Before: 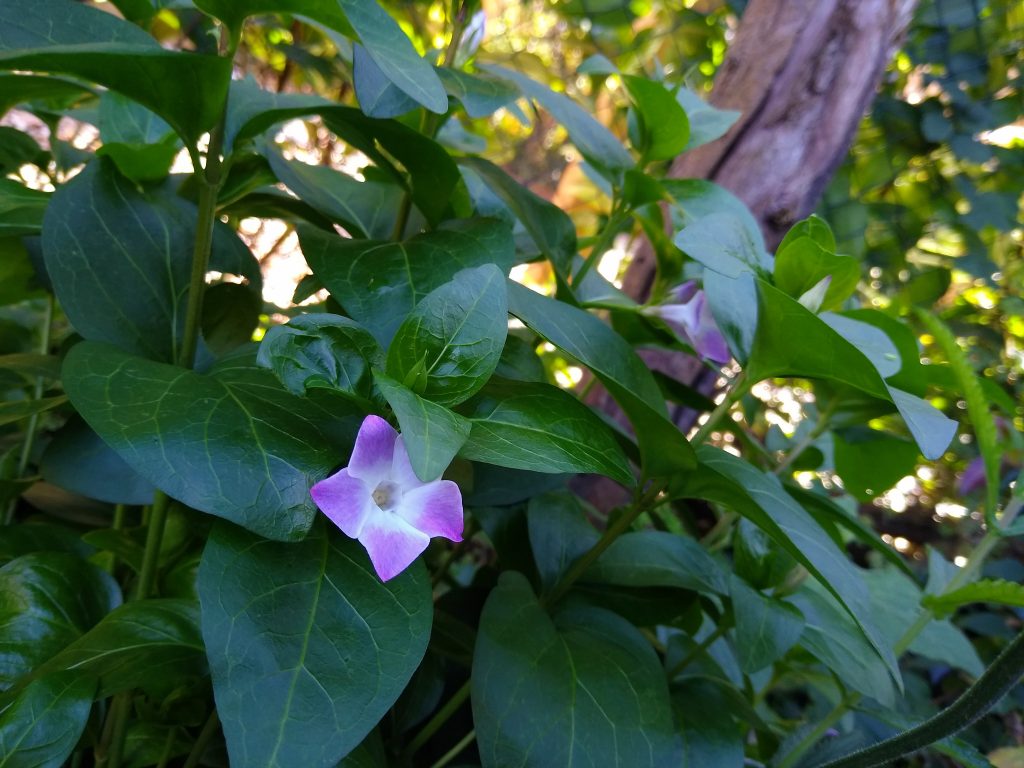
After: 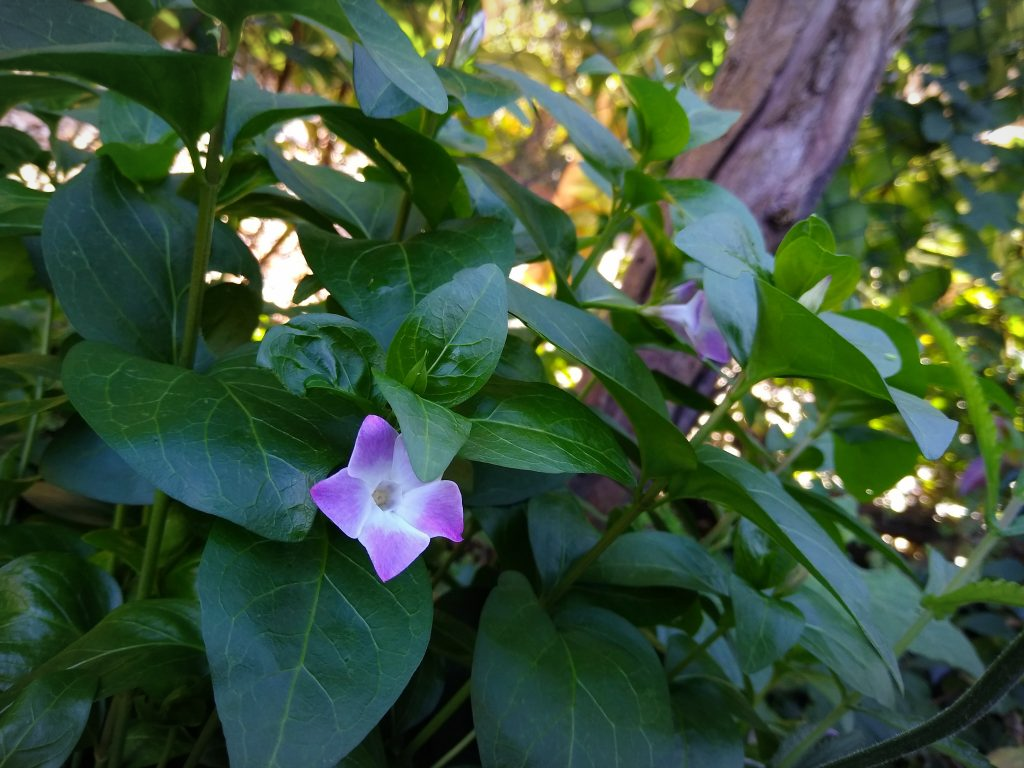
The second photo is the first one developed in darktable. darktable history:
vignetting: fall-off start 98.05%, fall-off radius 98.79%, width/height ratio 1.423, unbound false
